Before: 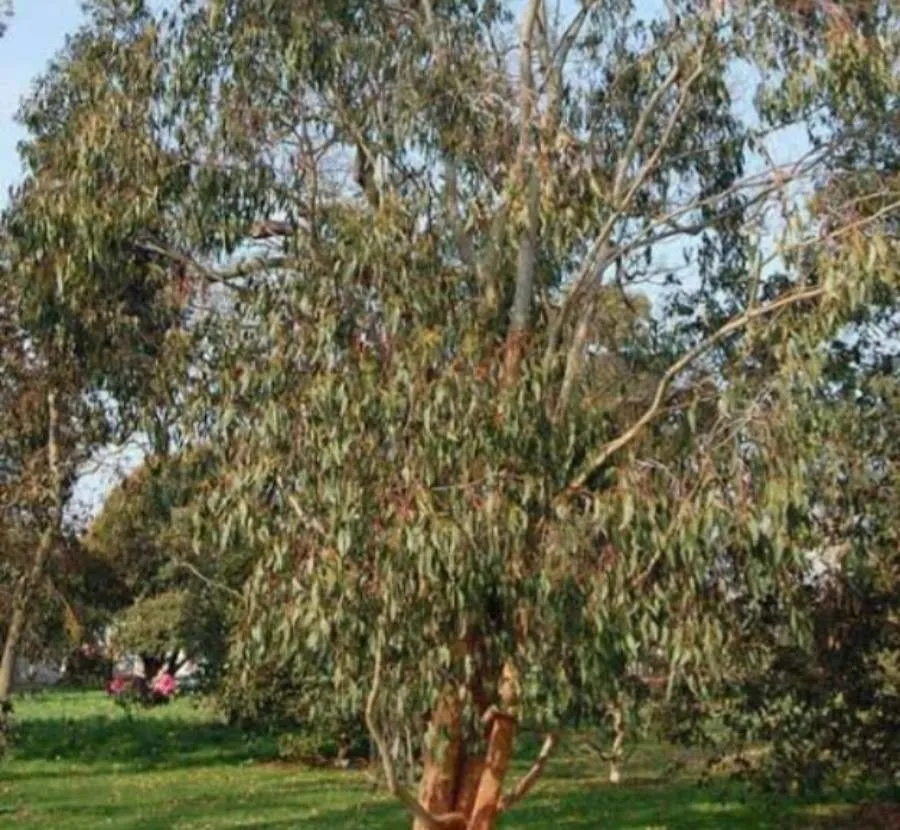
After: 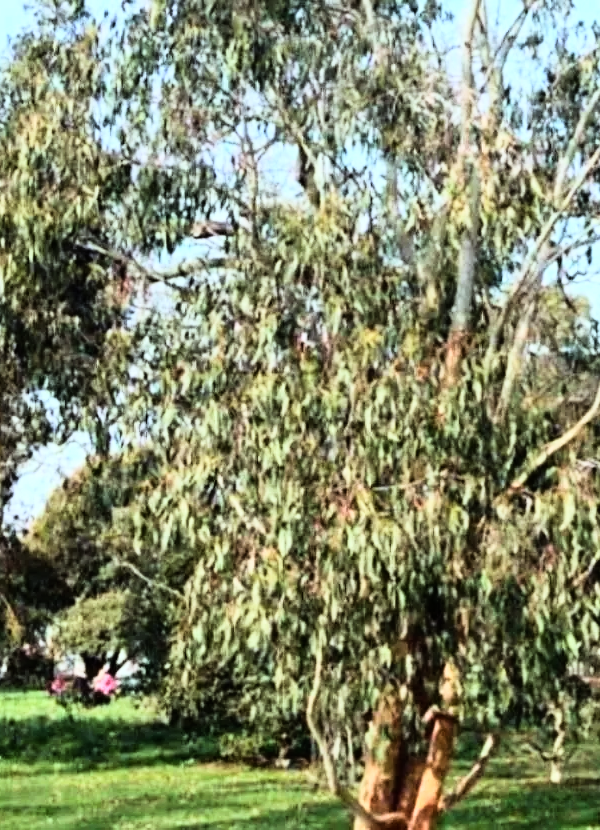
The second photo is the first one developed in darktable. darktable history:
crop and rotate: left 6.617%, right 26.717%
white balance: red 0.925, blue 1.046
rgb curve: curves: ch0 [(0, 0) (0.21, 0.15) (0.24, 0.21) (0.5, 0.75) (0.75, 0.96) (0.89, 0.99) (1, 1)]; ch1 [(0, 0.02) (0.21, 0.13) (0.25, 0.2) (0.5, 0.67) (0.75, 0.9) (0.89, 0.97) (1, 1)]; ch2 [(0, 0.02) (0.21, 0.13) (0.25, 0.2) (0.5, 0.67) (0.75, 0.9) (0.89, 0.97) (1, 1)], compensate middle gray true
